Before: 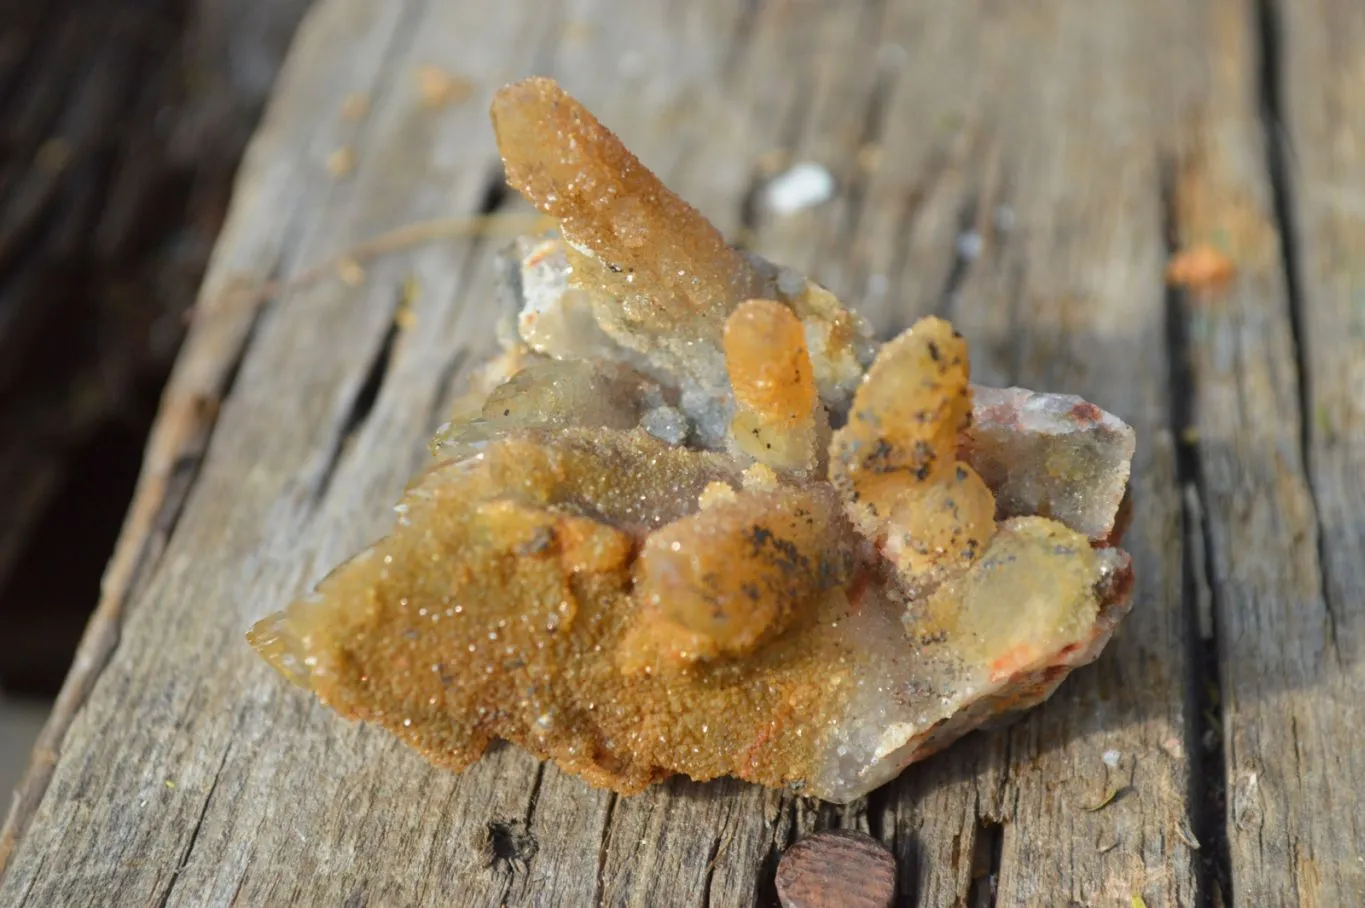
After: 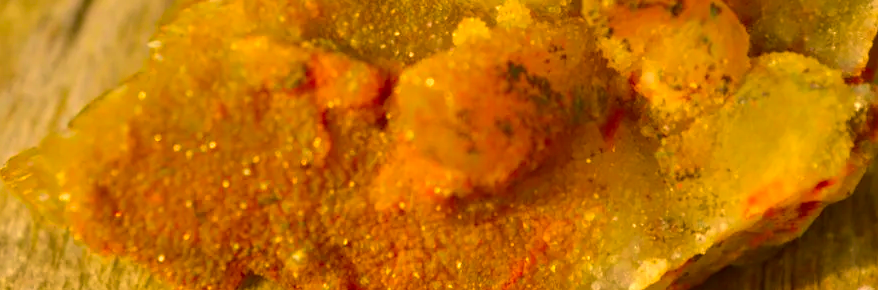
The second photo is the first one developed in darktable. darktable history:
color correction: highlights a* 10.44, highlights b* 30.04, shadows a* 2.73, shadows b* 17.51, saturation 1.72
crop: left 18.091%, top 51.13%, right 17.525%, bottom 16.85%
